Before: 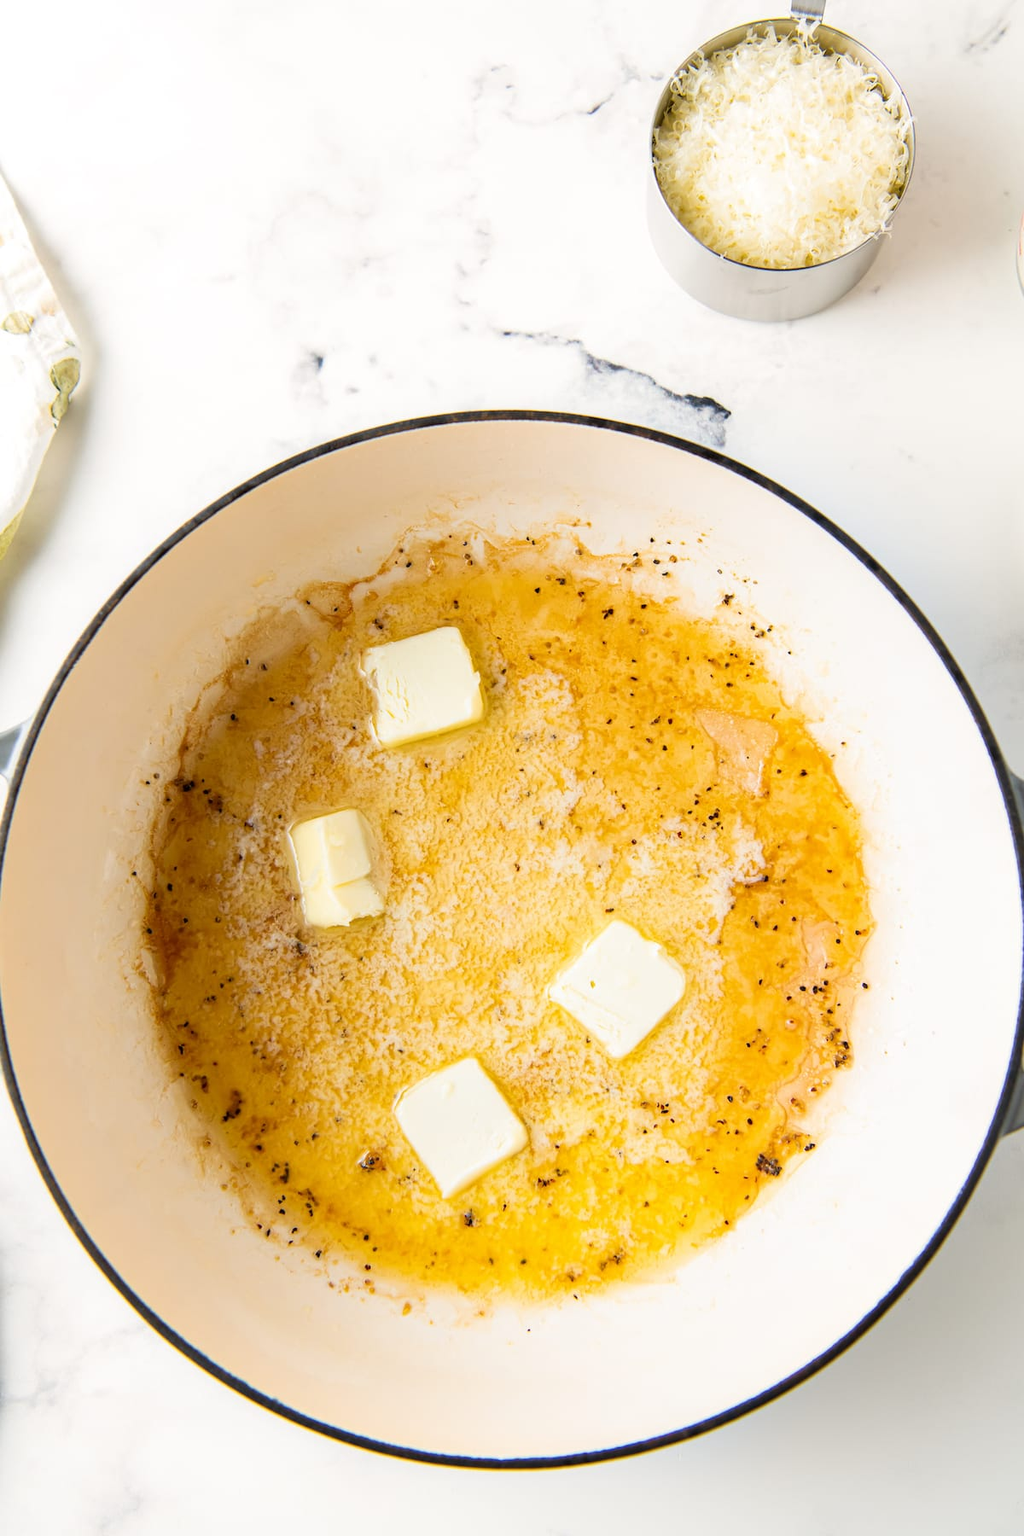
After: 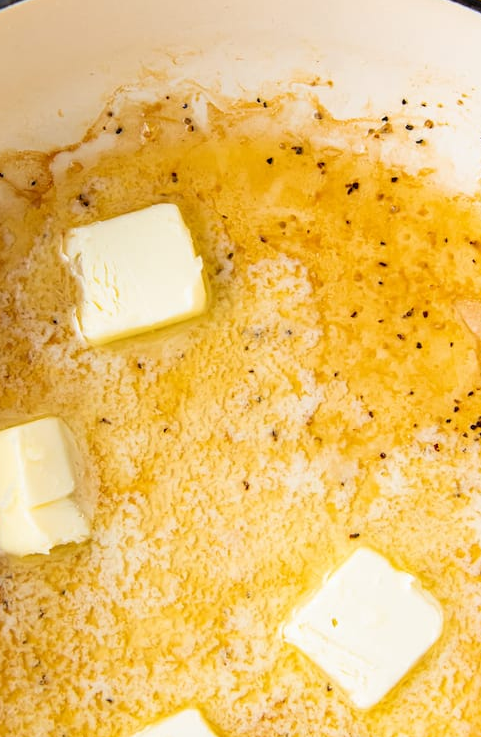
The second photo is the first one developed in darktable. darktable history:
crop: left 30.037%, top 29.518%, right 29.83%, bottom 29.497%
